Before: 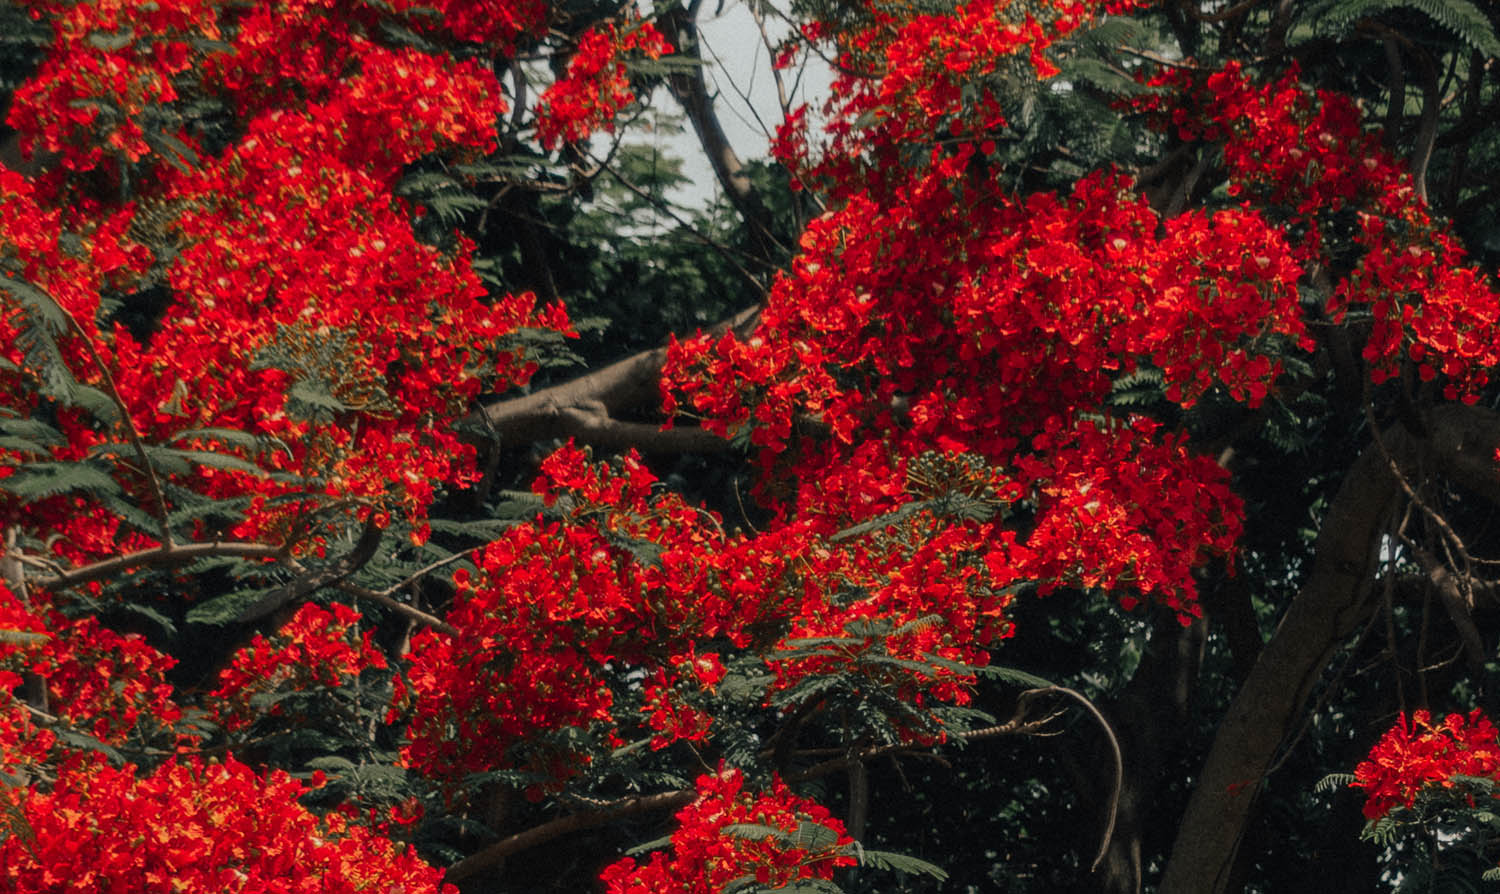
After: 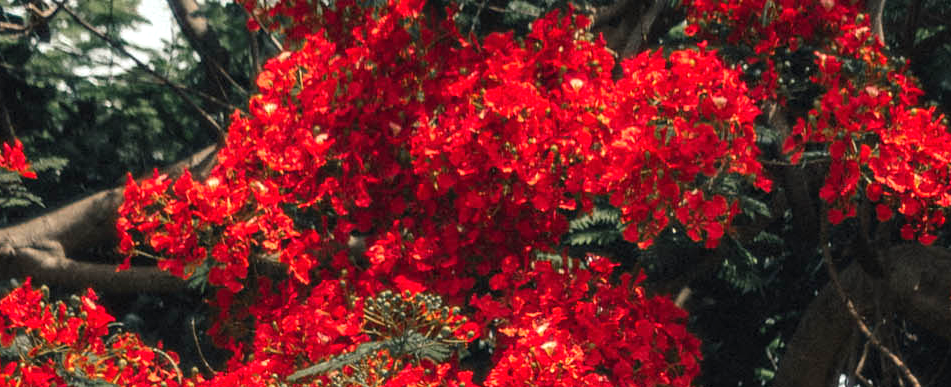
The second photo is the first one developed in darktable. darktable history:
crop: left 36.238%, top 17.934%, right 0.339%, bottom 38.756%
tone equalizer: -8 EV -0.443 EV, -7 EV -0.356 EV, -6 EV -0.346 EV, -5 EV -0.225 EV, -3 EV 0.238 EV, -2 EV 0.341 EV, -1 EV 0.382 EV, +0 EV 0.437 EV, smoothing diameter 24.85%, edges refinement/feathering 13.36, preserve details guided filter
exposure: black level correction 0, exposure 0.5 EV, compensate highlight preservation false
